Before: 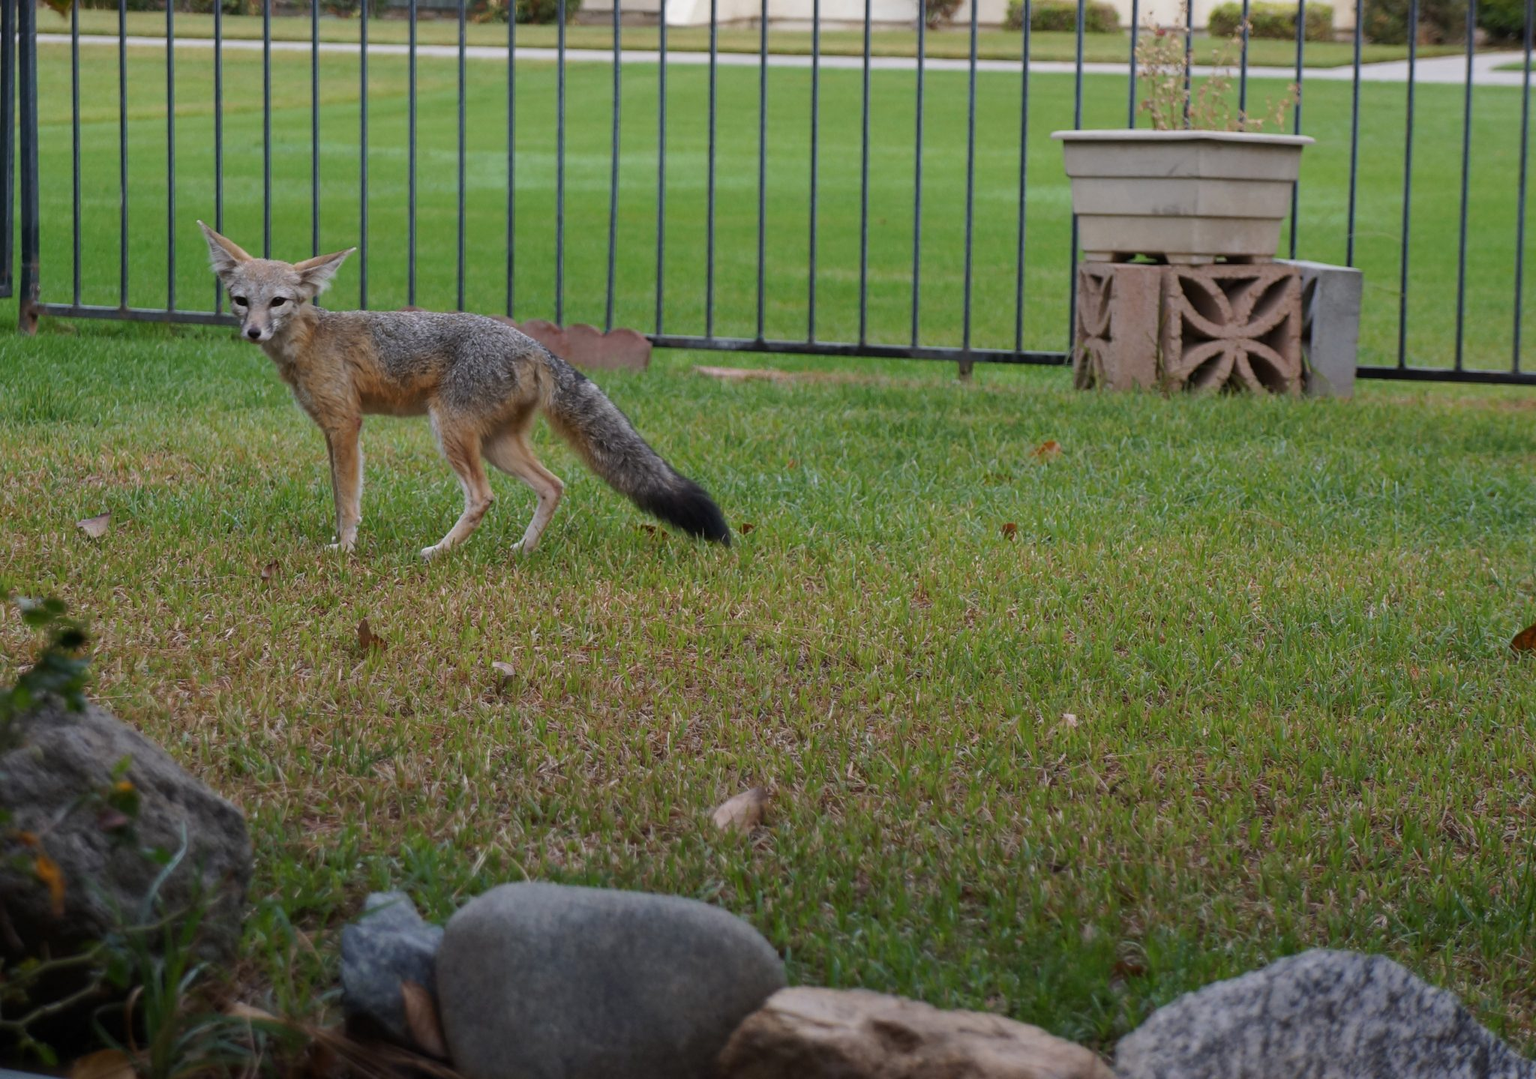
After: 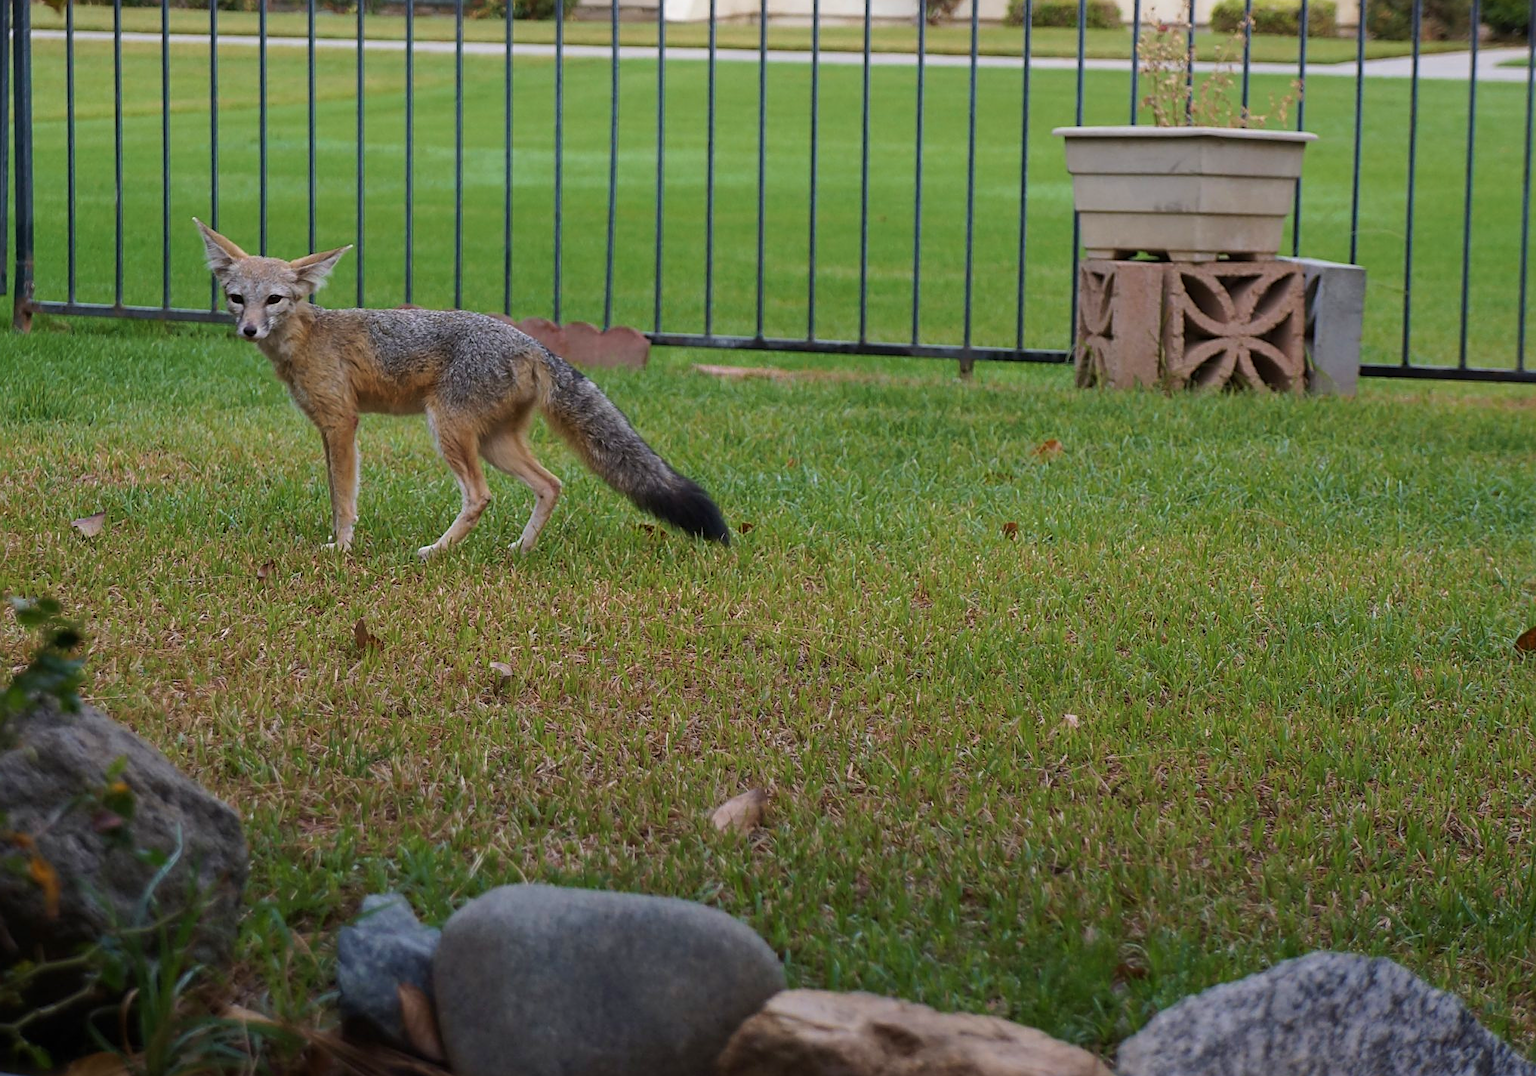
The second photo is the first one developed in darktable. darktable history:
sharpen: on, module defaults
bloom: size 16%, threshold 98%, strength 20%
crop: left 0.434%, top 0.485%, right 0.244%, bottom 0.386%
velvia: on, module defaults
